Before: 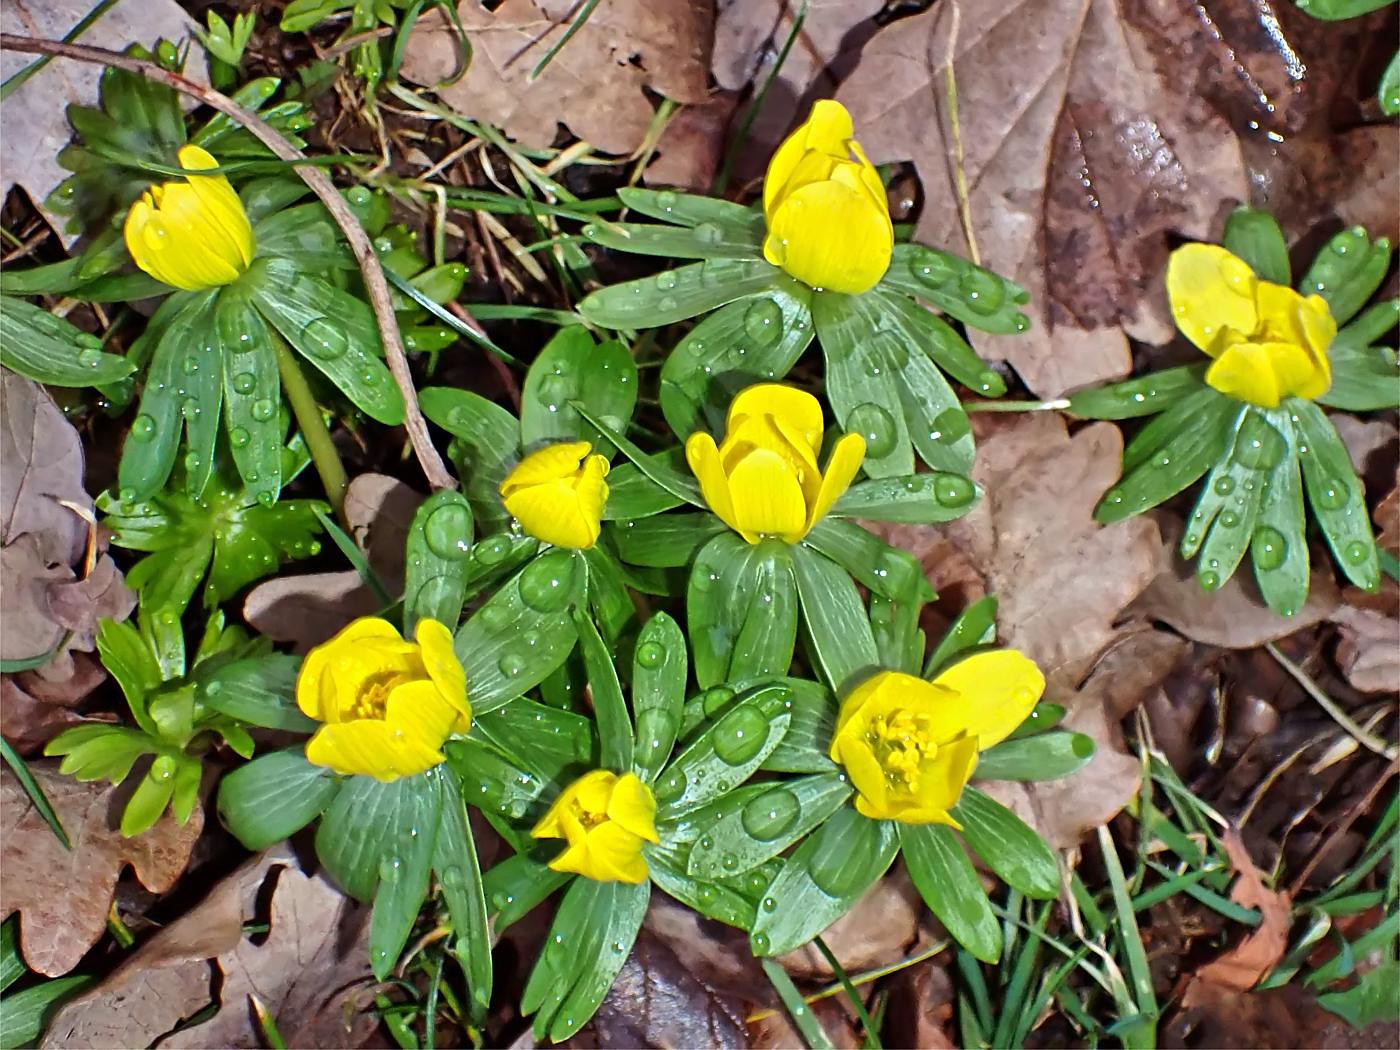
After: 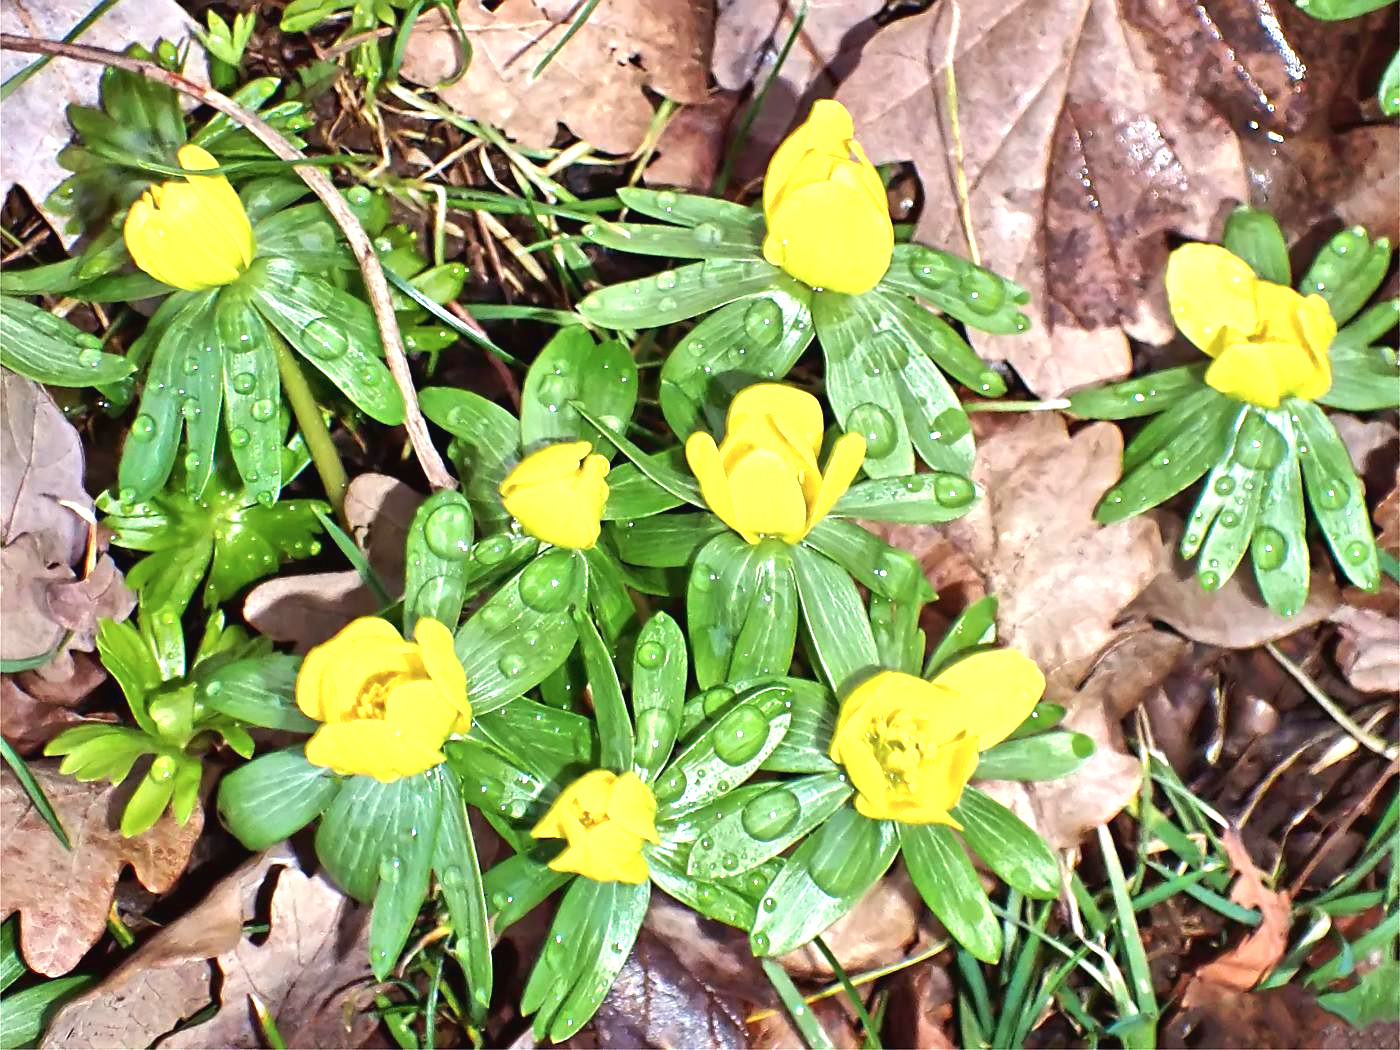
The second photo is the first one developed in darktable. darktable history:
contrast brightness saturation: contrast -0.072, brightness -0.032, saturation -0.114
velvia: strength 6.66%
exposure: black level correction 0.001, exposure 1.127 EV, compensate highlight preservation false
